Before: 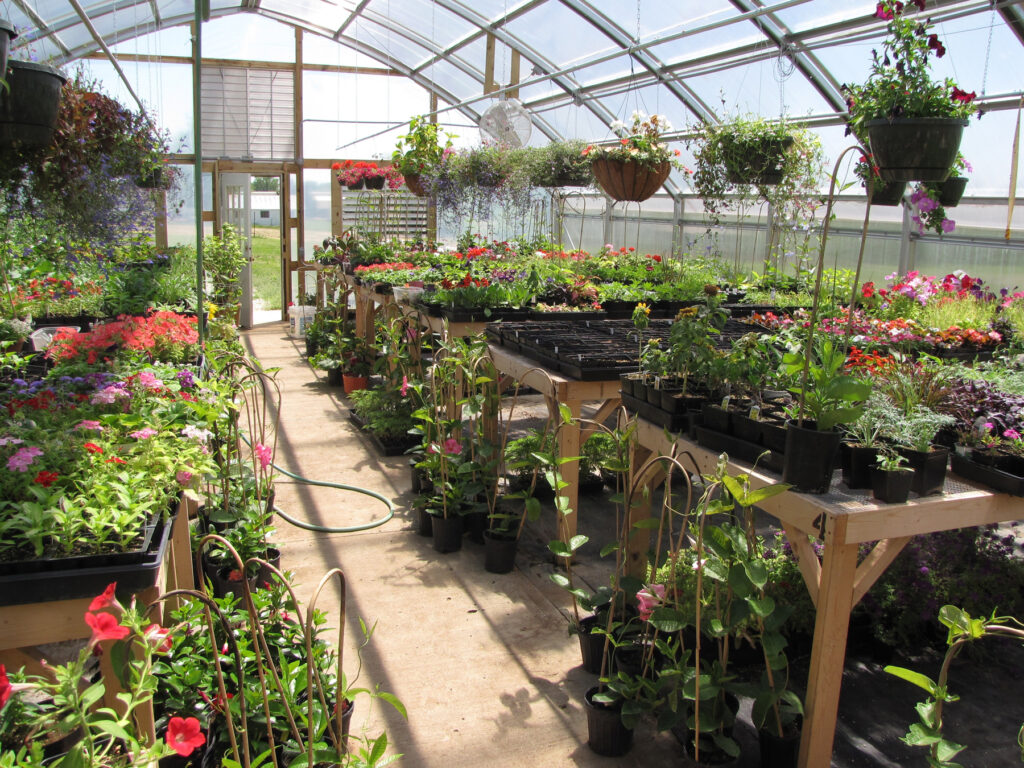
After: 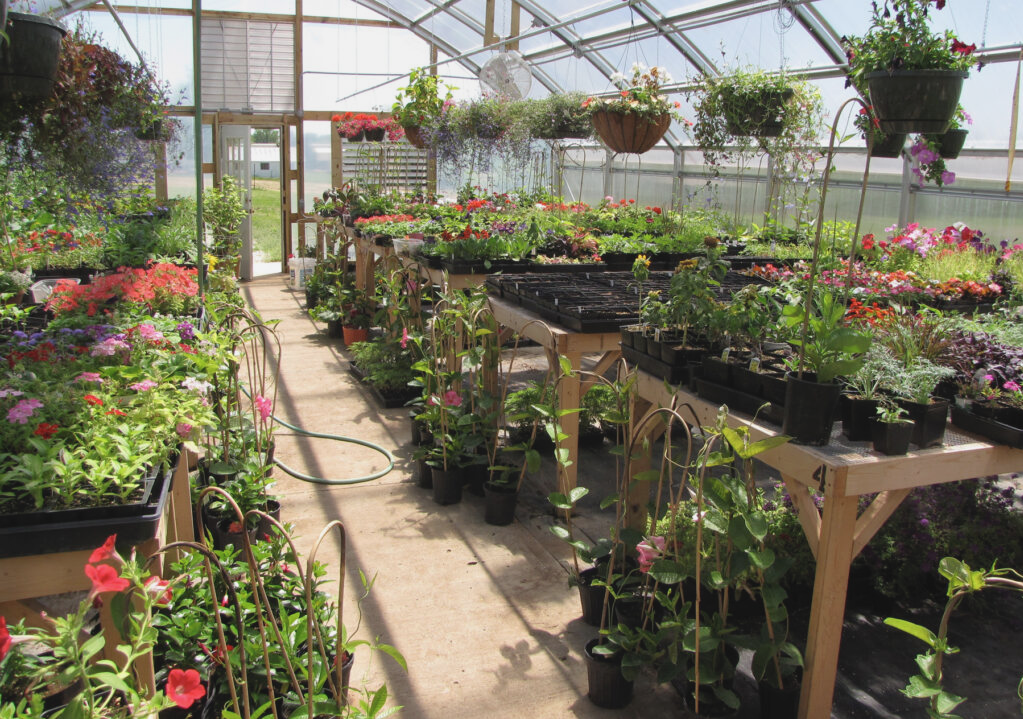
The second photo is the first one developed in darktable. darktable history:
crop and rotate: top 6.302%
tone equalizer: on, module defaults
contrast brightness saturation: contrast -0.096, saturation -0.105
